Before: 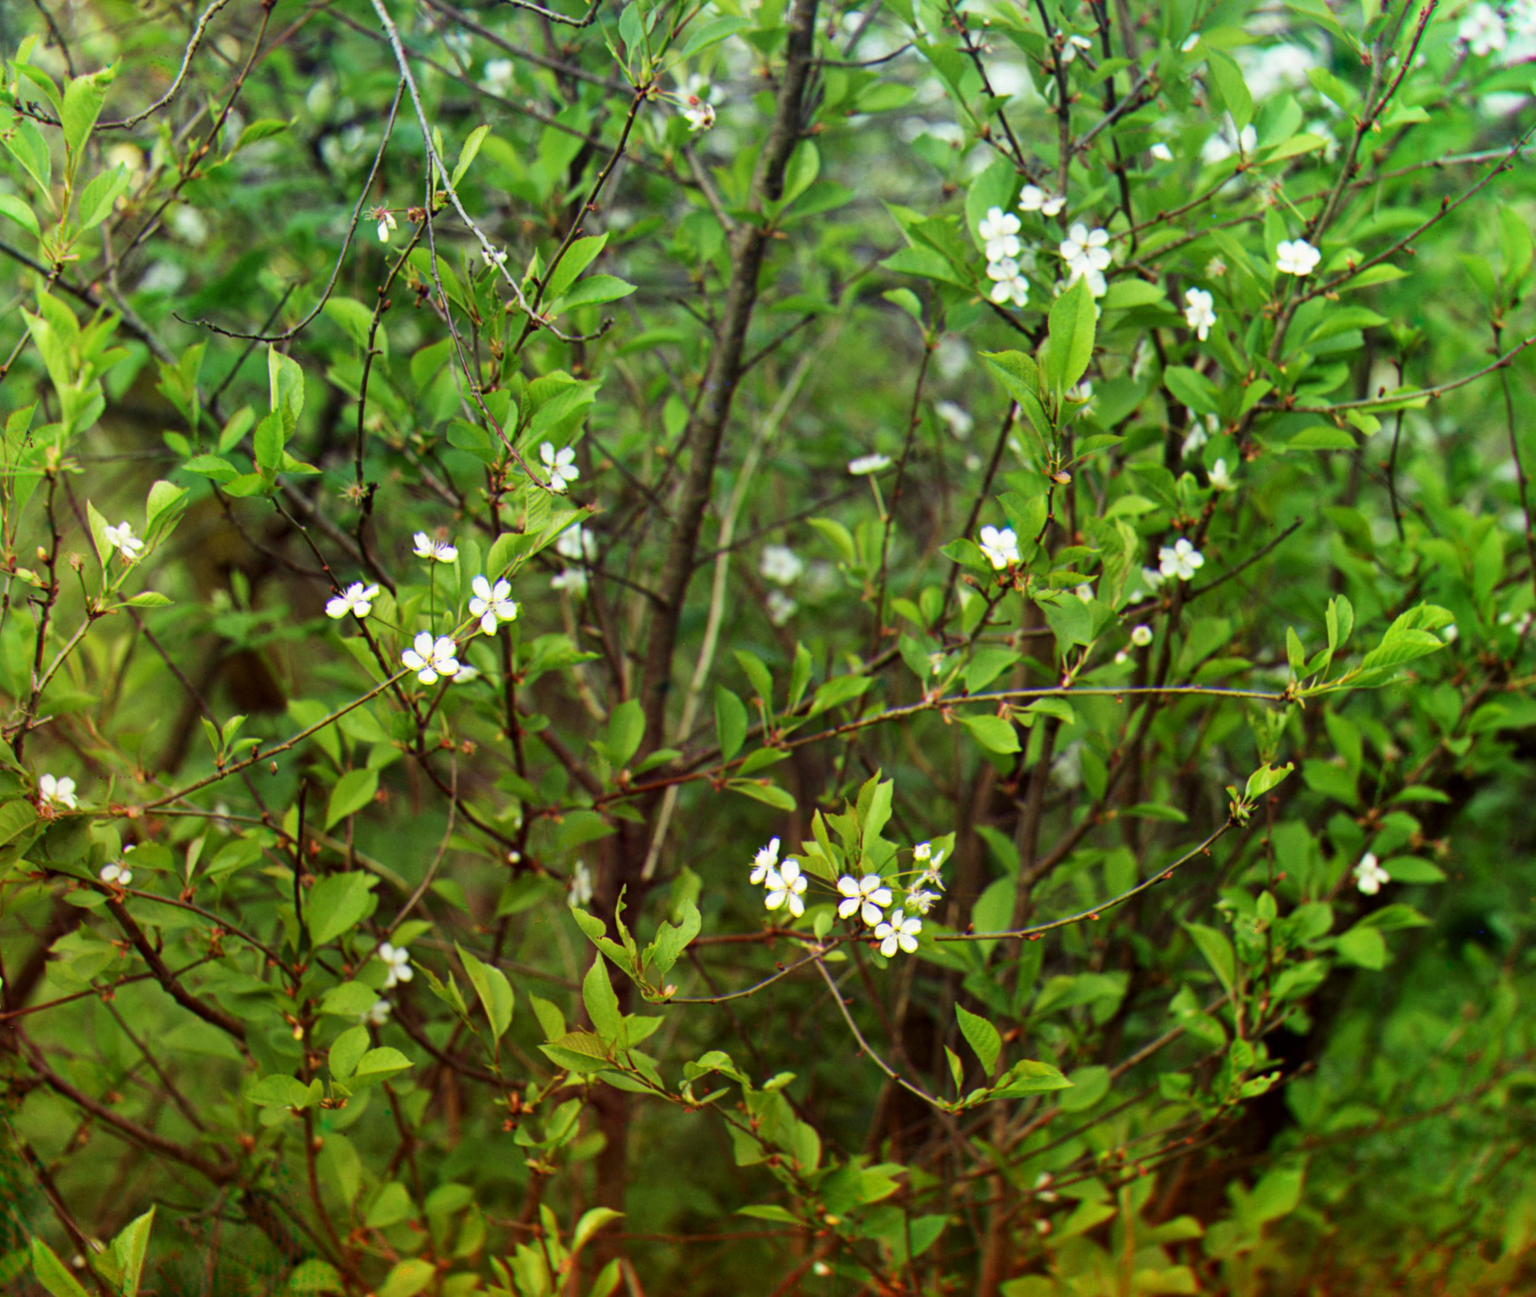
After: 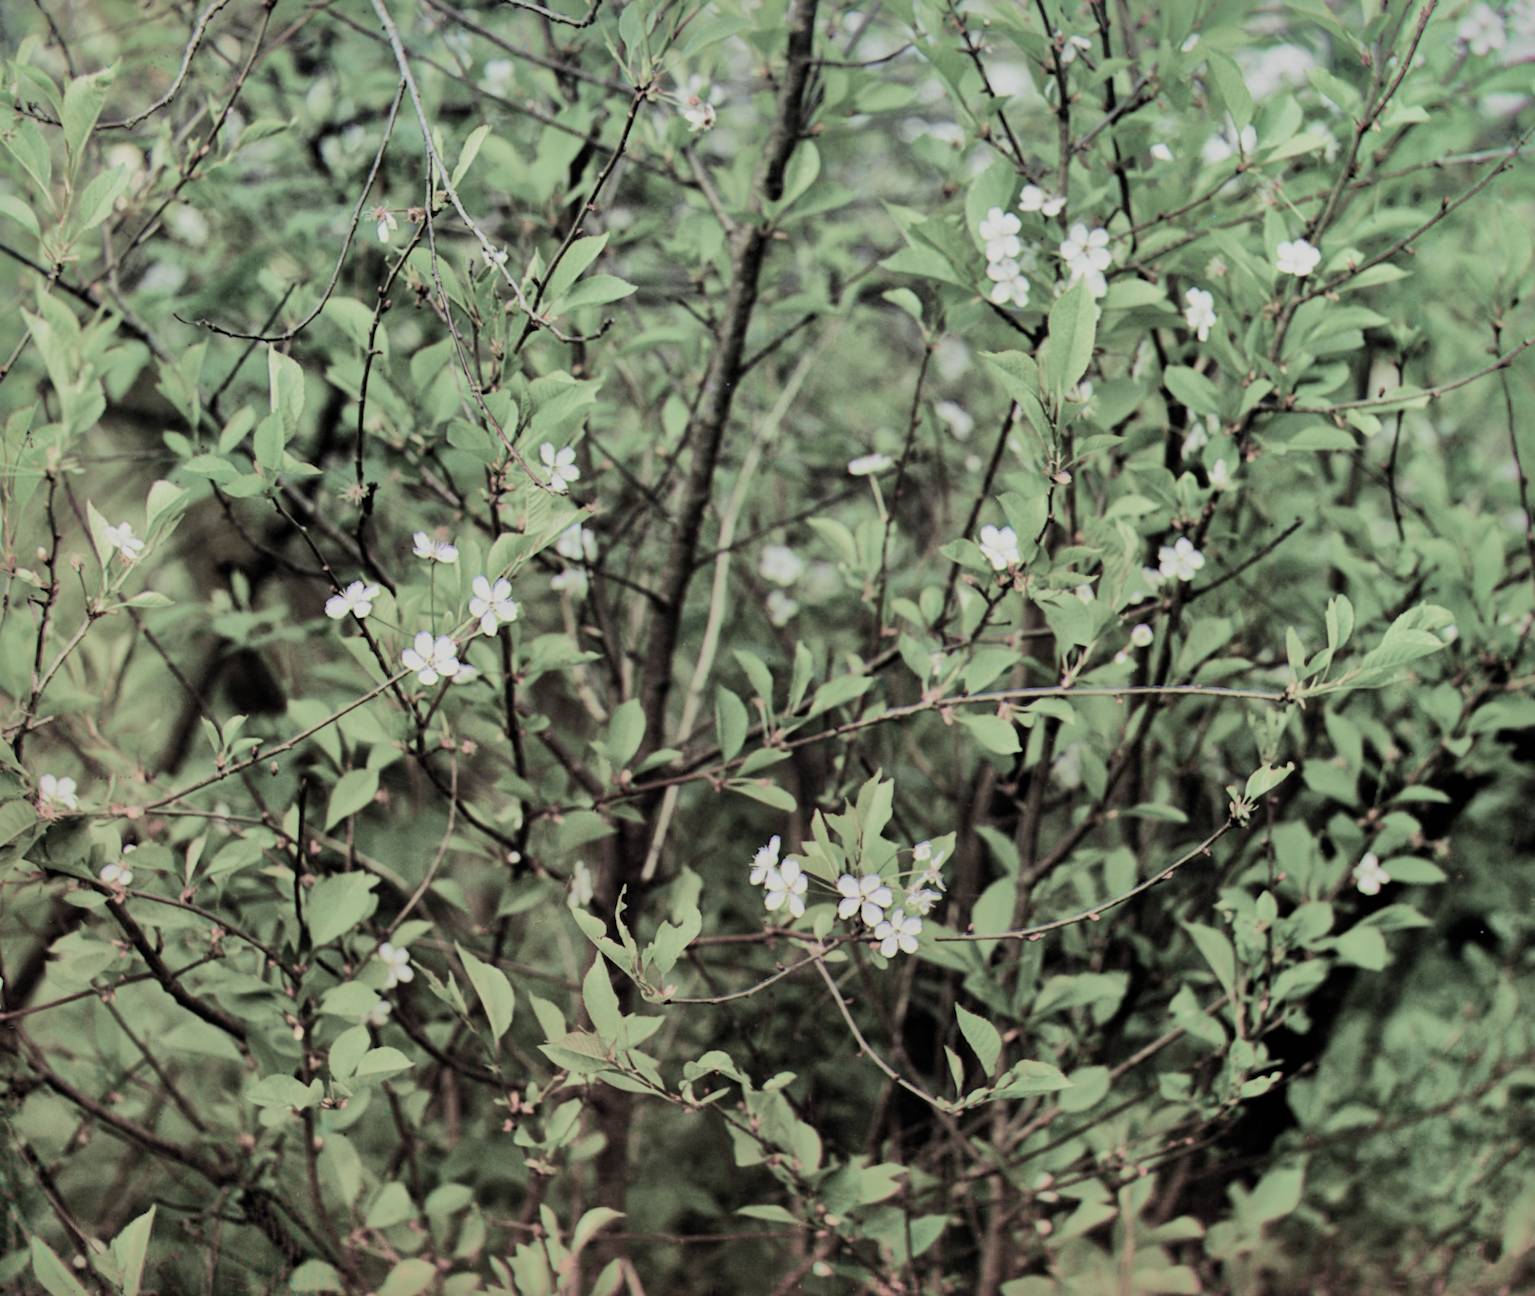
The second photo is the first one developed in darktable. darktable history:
exposure: exposure 0.605 EV, compensate highlight preservation false
shadows and highlights: shadows 38.61, highlights -74.06, highlights color adjustment 49.67%
filmic rgb: black relative exposure -5.01 EV, white relative exposure 3.99 EV, hardness 2.9, contrast 1.392, highlights saturation mix -30.1%, color science v5 (2021), contrast in shadows safe, contrast in highlights safe
